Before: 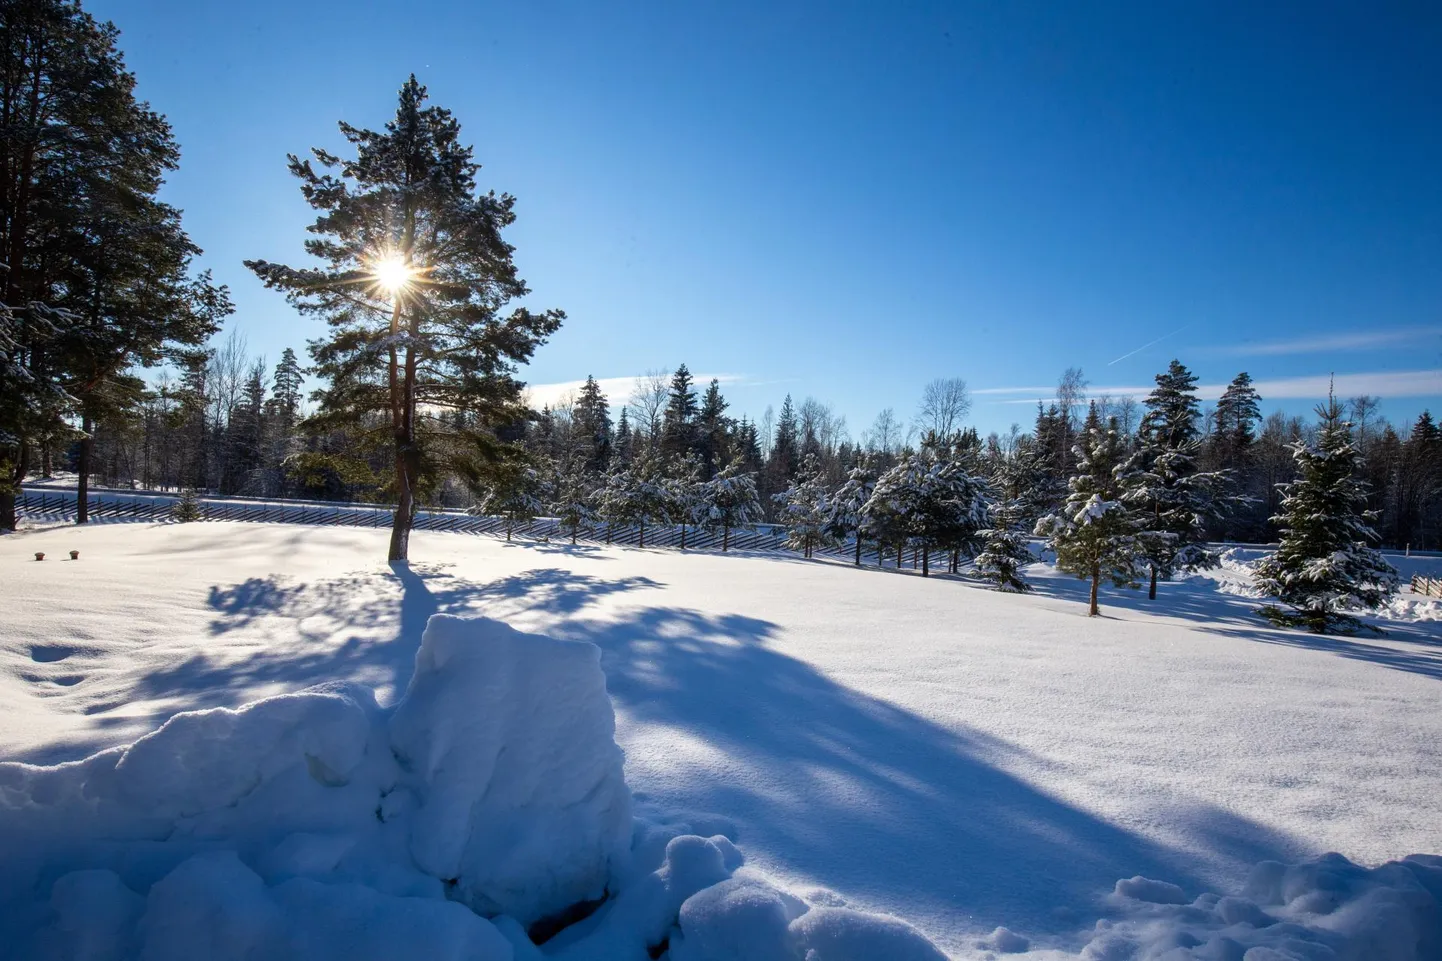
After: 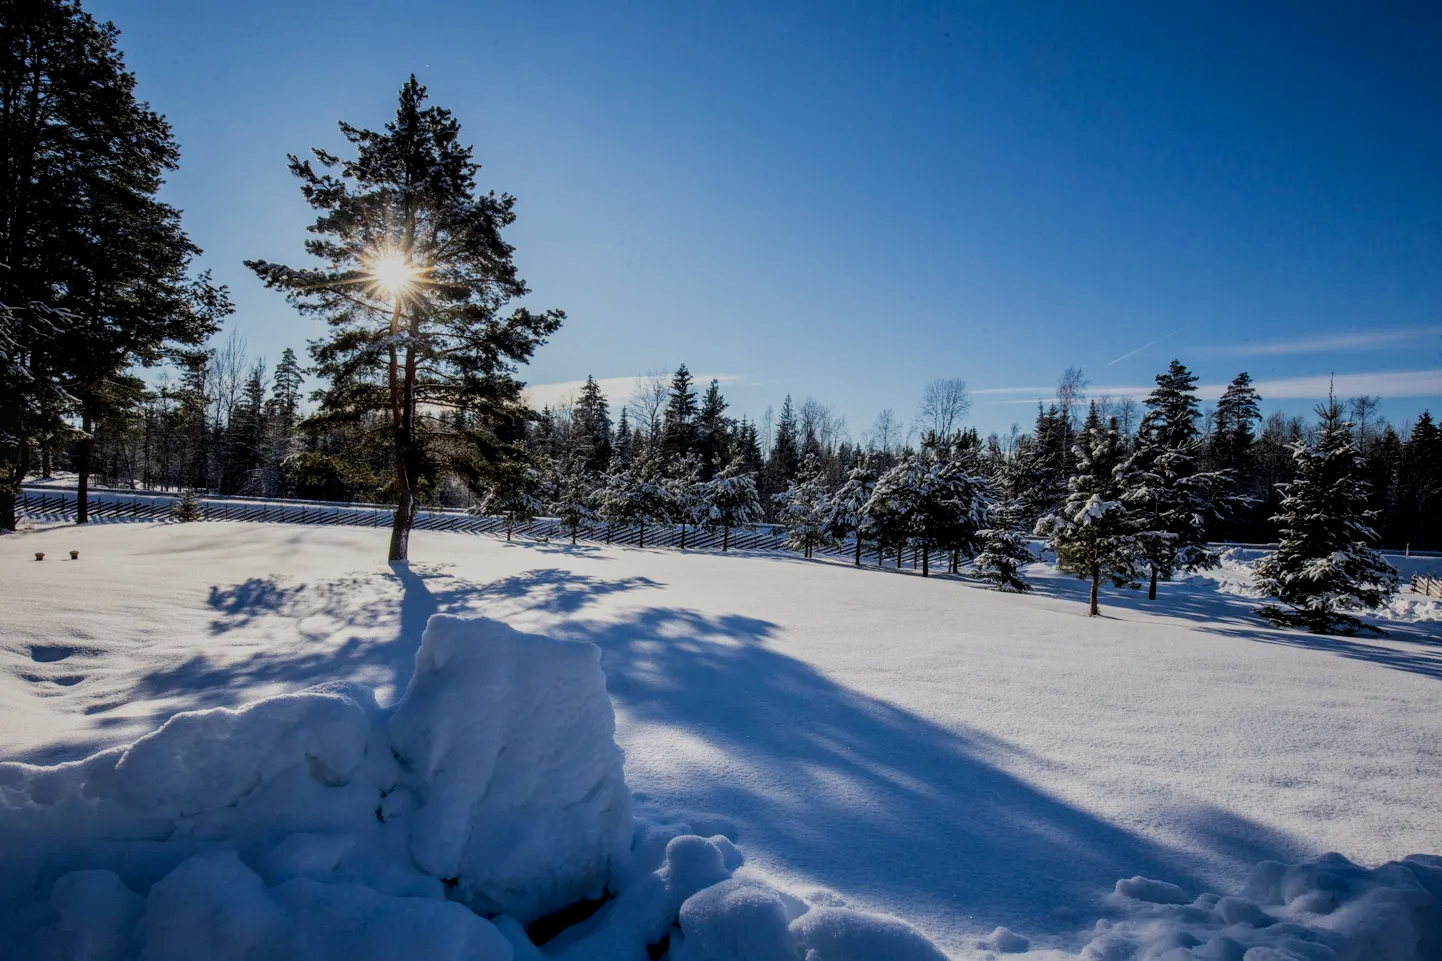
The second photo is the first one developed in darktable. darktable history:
exposure: exposure -0.209 EV, compensate highlight preservation false
filmic rgb: black relative exposure -9.31 EV, white relative exposure 6.77 EV, threshold 2.99 EV, hardness 3.09, contrast 1.055, enable highlight reconstruction true
local contrast: on, module defaults
